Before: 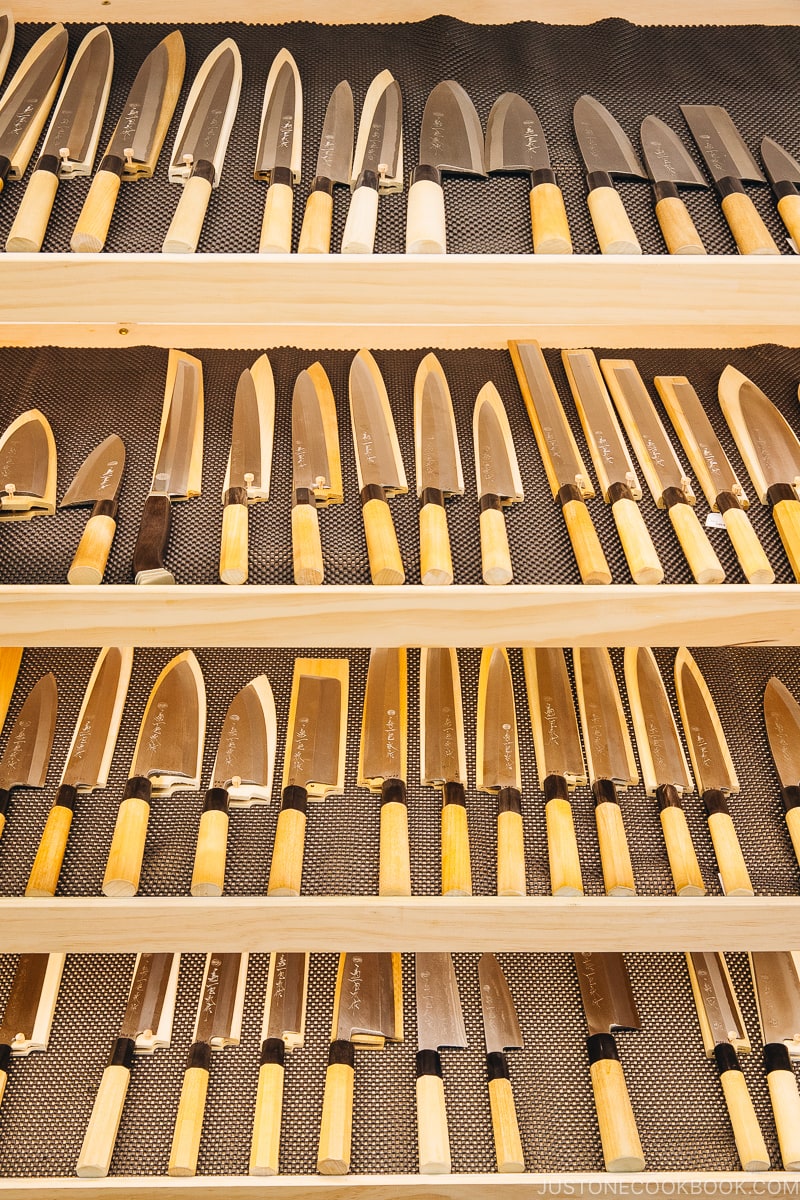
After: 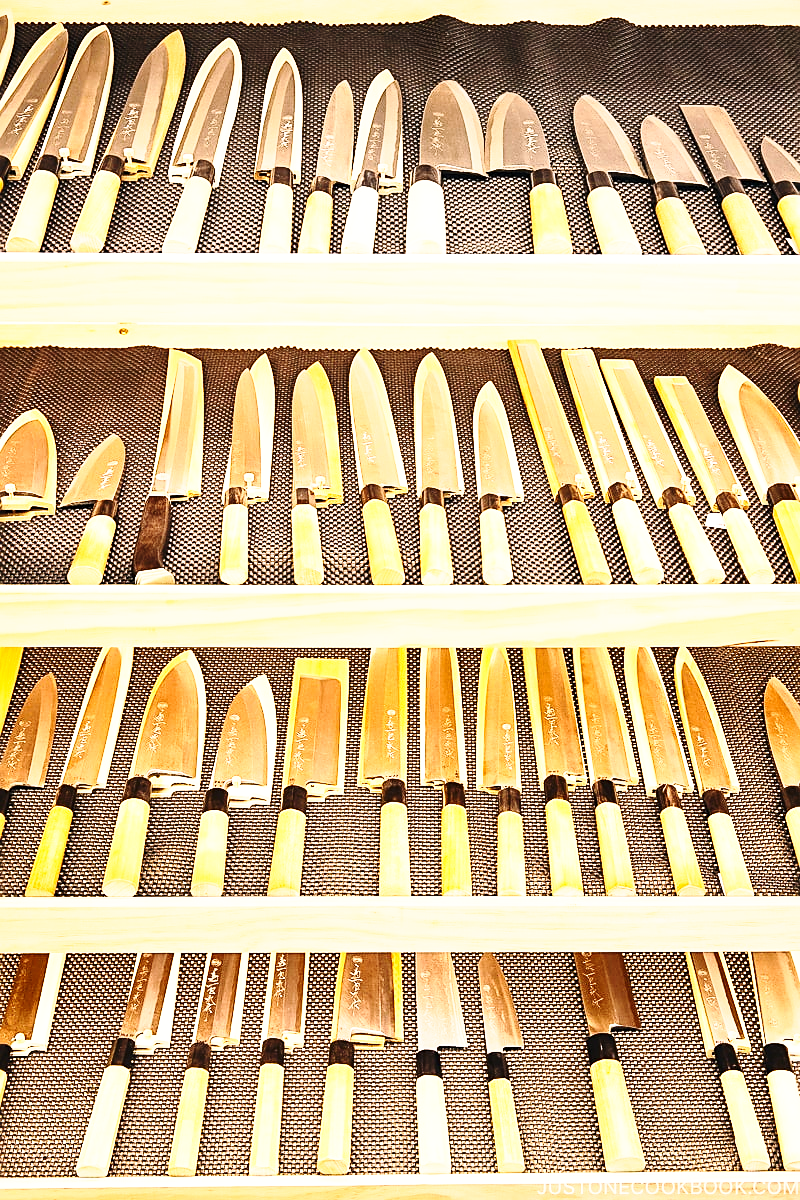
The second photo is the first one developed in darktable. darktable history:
tone curve: curves: ch0 [(0, 0) (0.003, 0.011) (0.011, 0.019) (0.025, 0.03) (0.044, 0.045) (0.069, 0.061) (0.1, 0.085) (0.136, 0.119) (0.177, 0.159) (0.224, 0.205) (0.277, 0.261) (0.335, 0.329) (0.399, 0.407) (0.468, 0.508) (0.543, 0.606) (0.623, 0.71) (0.709, 0.815) (0.801, 0.903) (0.898, 0.957) (1, 1)], color space Lab, independent channels, preserve colors none
base curve: curves: ch0 [(0, 0) (0.026, 0.03) (0.109, 0.232) (0.351, 0.748) (0.669, 0.968) (1, 1)], preserve colors none
sharpen: on, module defaults
